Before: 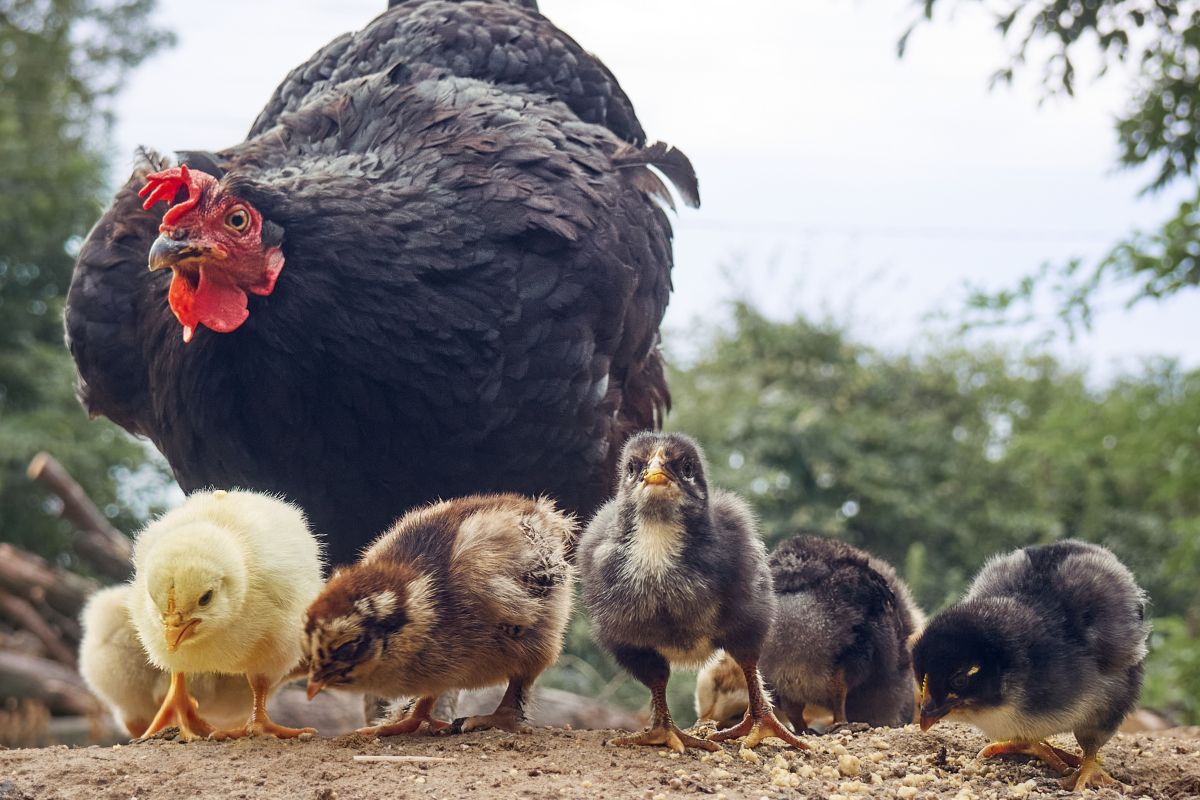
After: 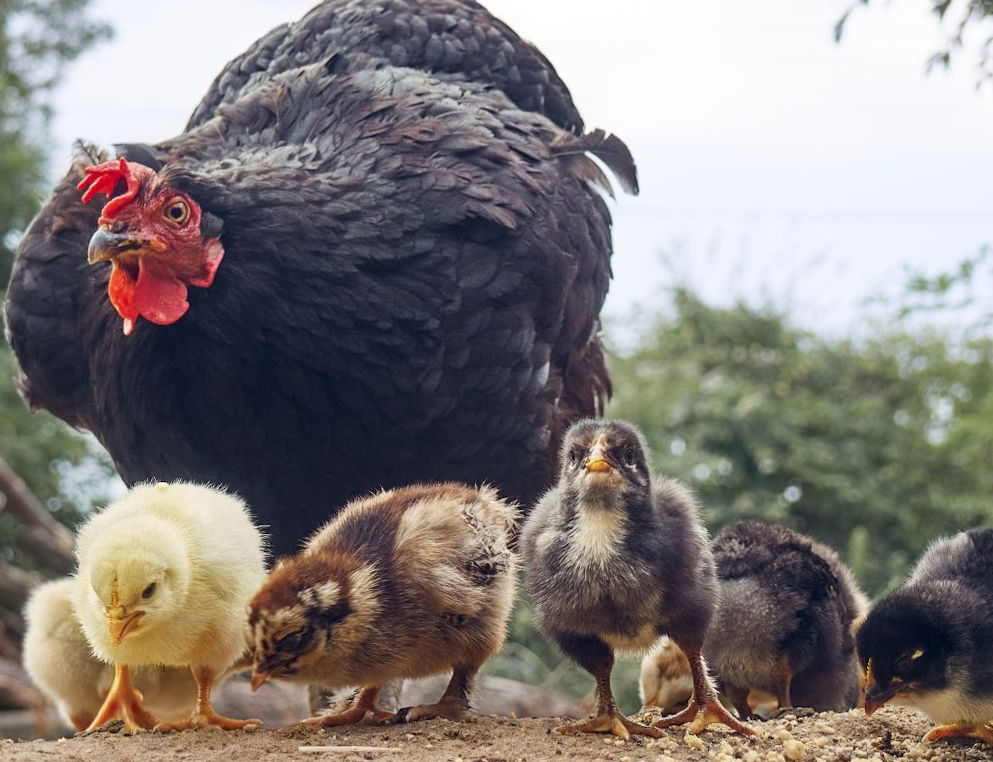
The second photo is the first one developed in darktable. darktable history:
crop and rotate: angle 0.656°, left 4.19%, top 0.719%, right 11.591%, bottom 2.394%
